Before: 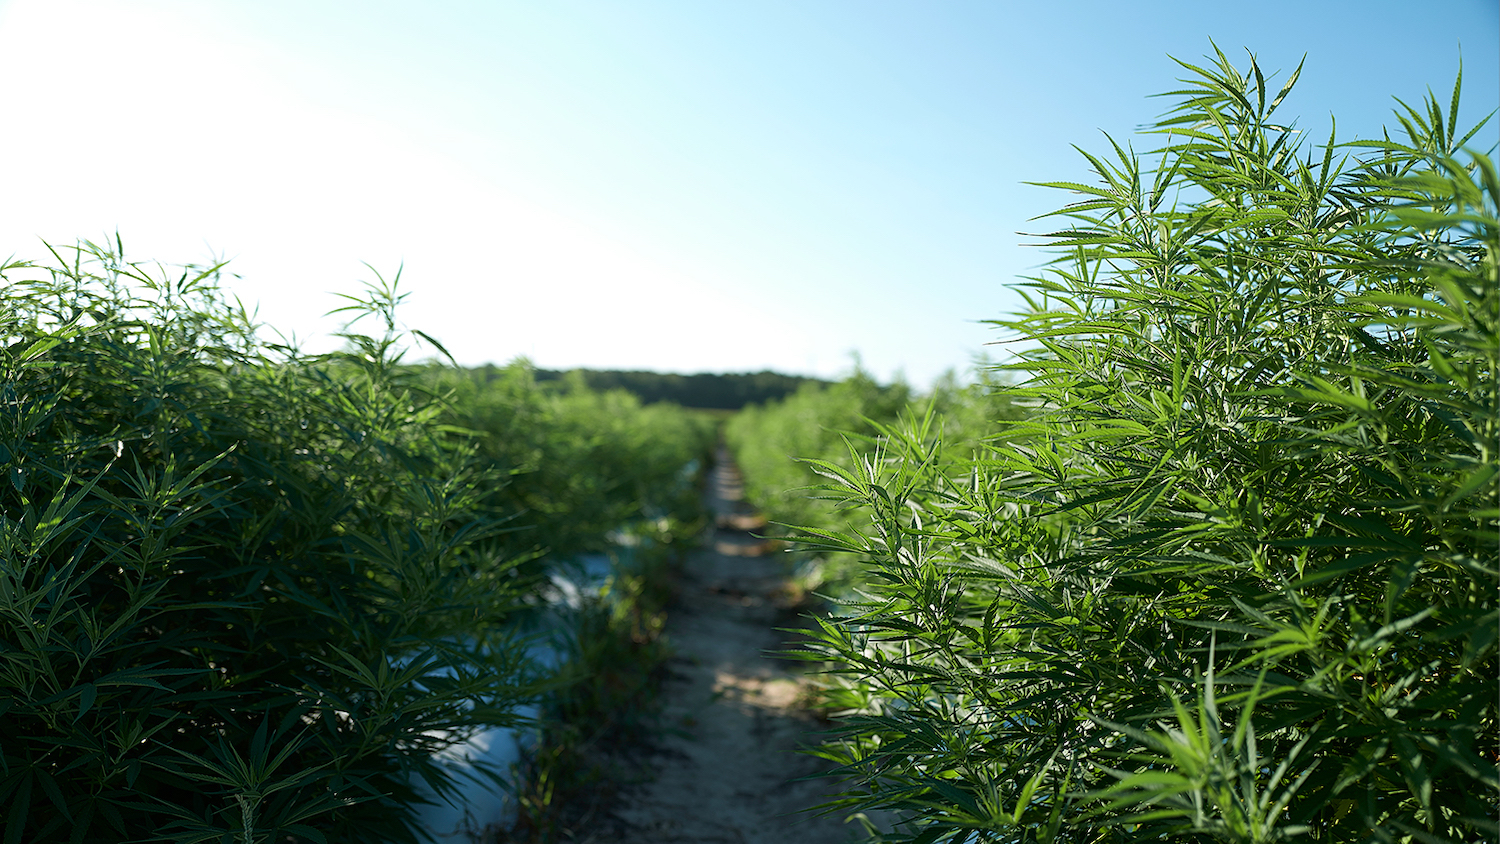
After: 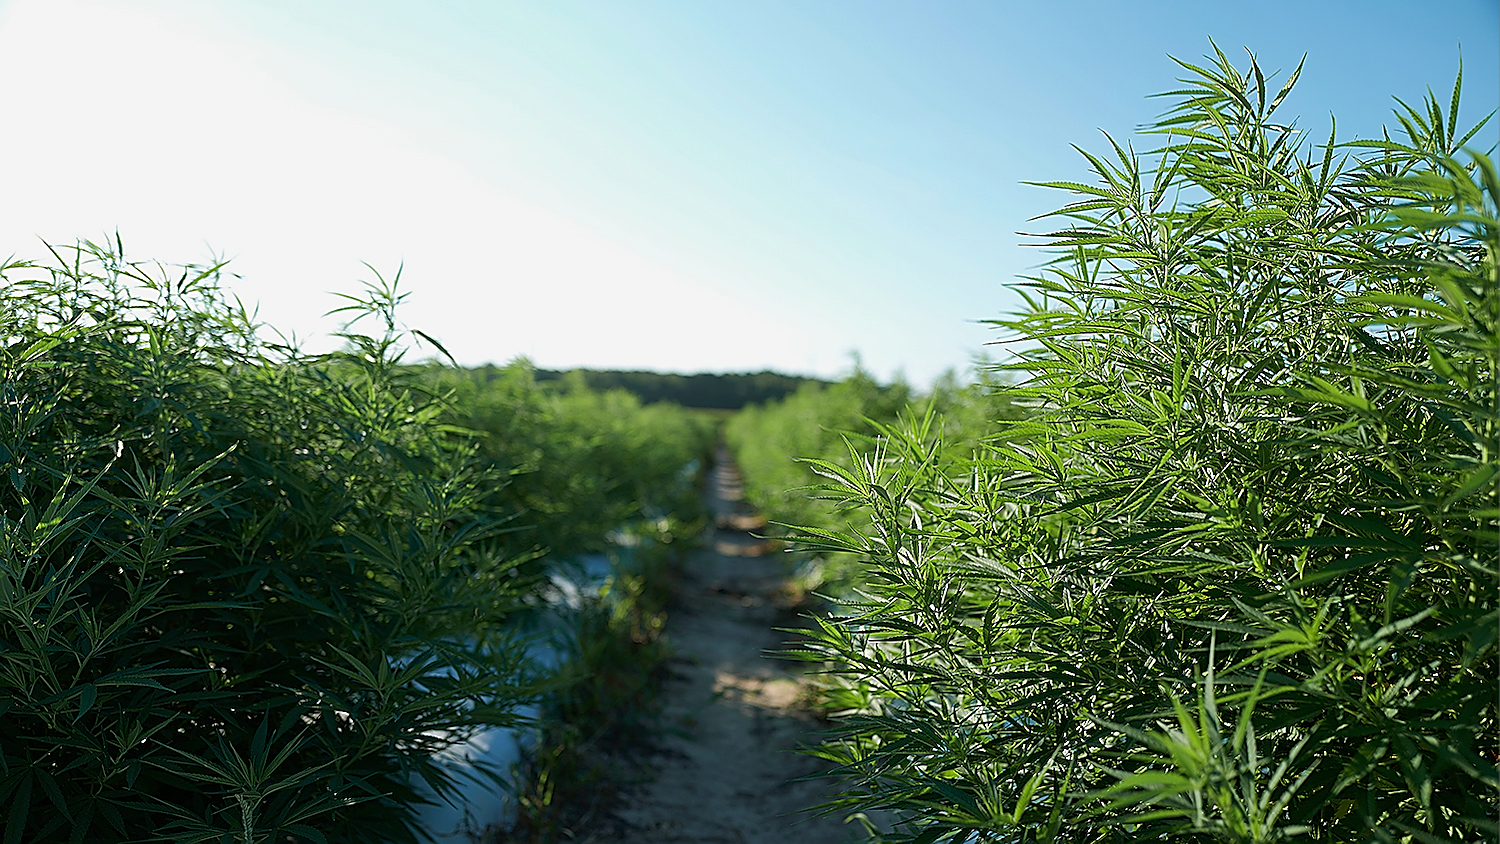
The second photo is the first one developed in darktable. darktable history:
shadows and highlights: shadows 25, white point adjustment -3, highlights -30
sharpen: radius 1.4, amount 1.25, threshold 0.7
